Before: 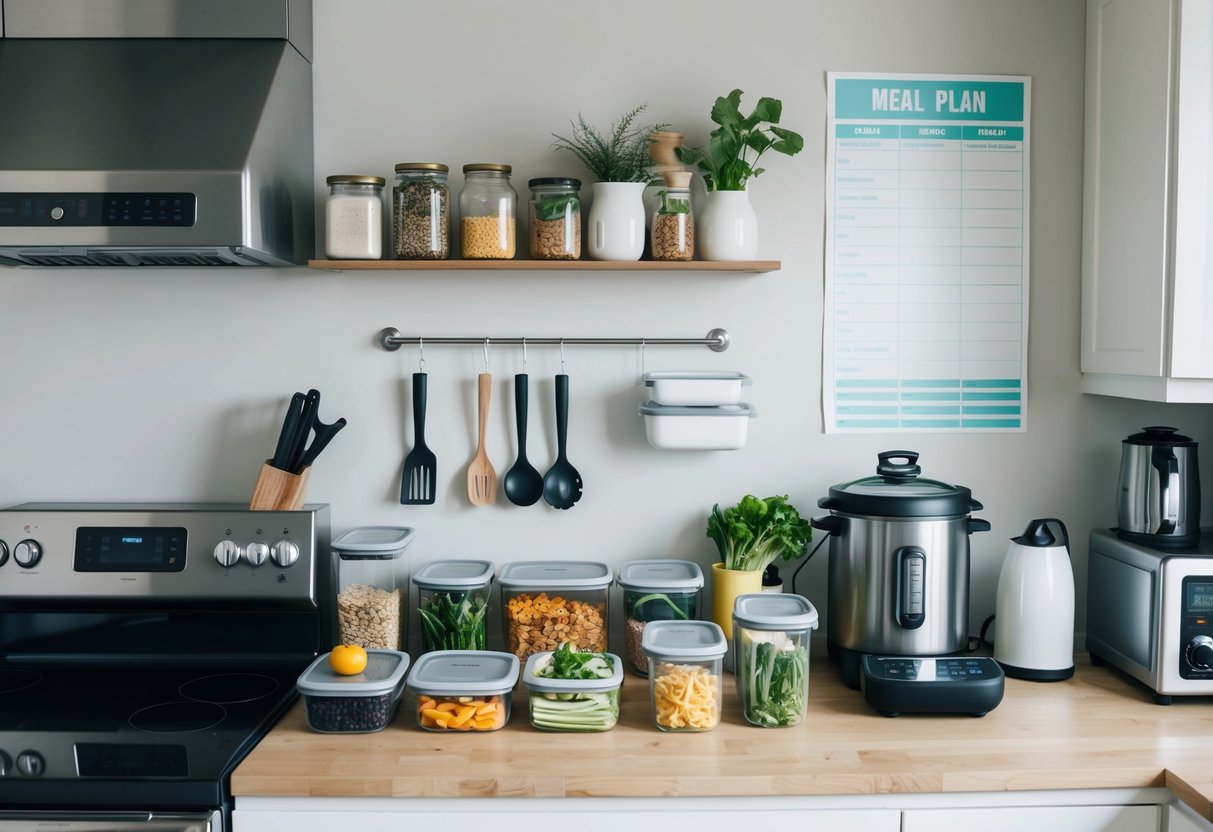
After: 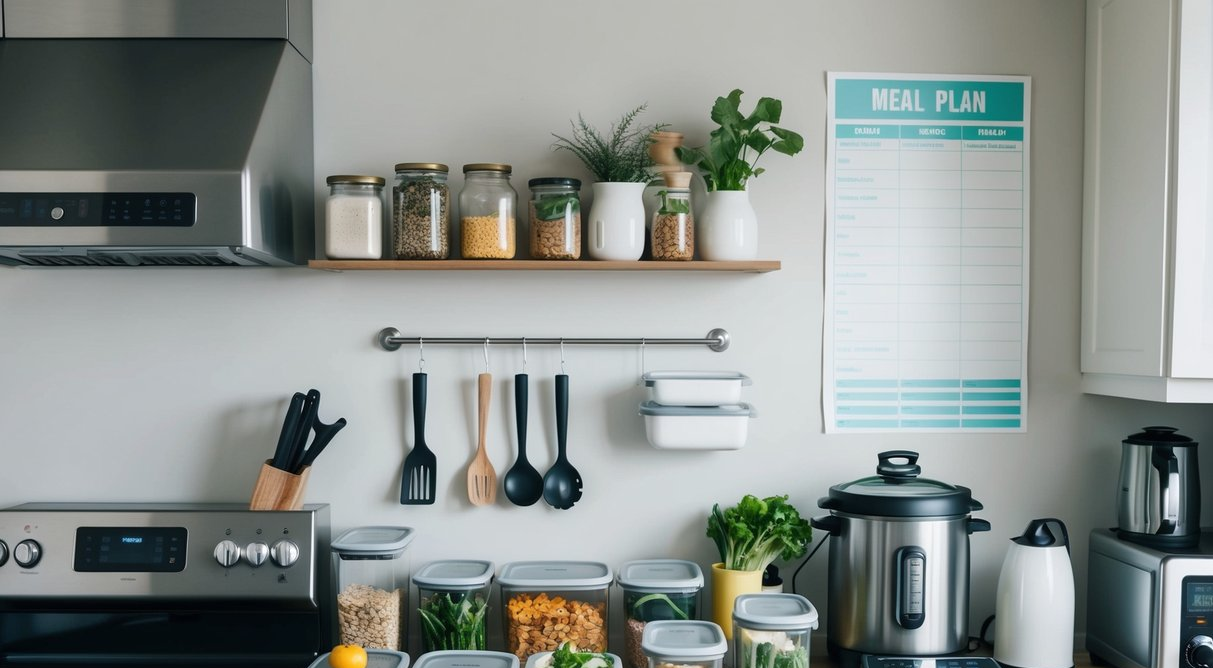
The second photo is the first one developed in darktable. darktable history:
crop: bottom 19.644%
